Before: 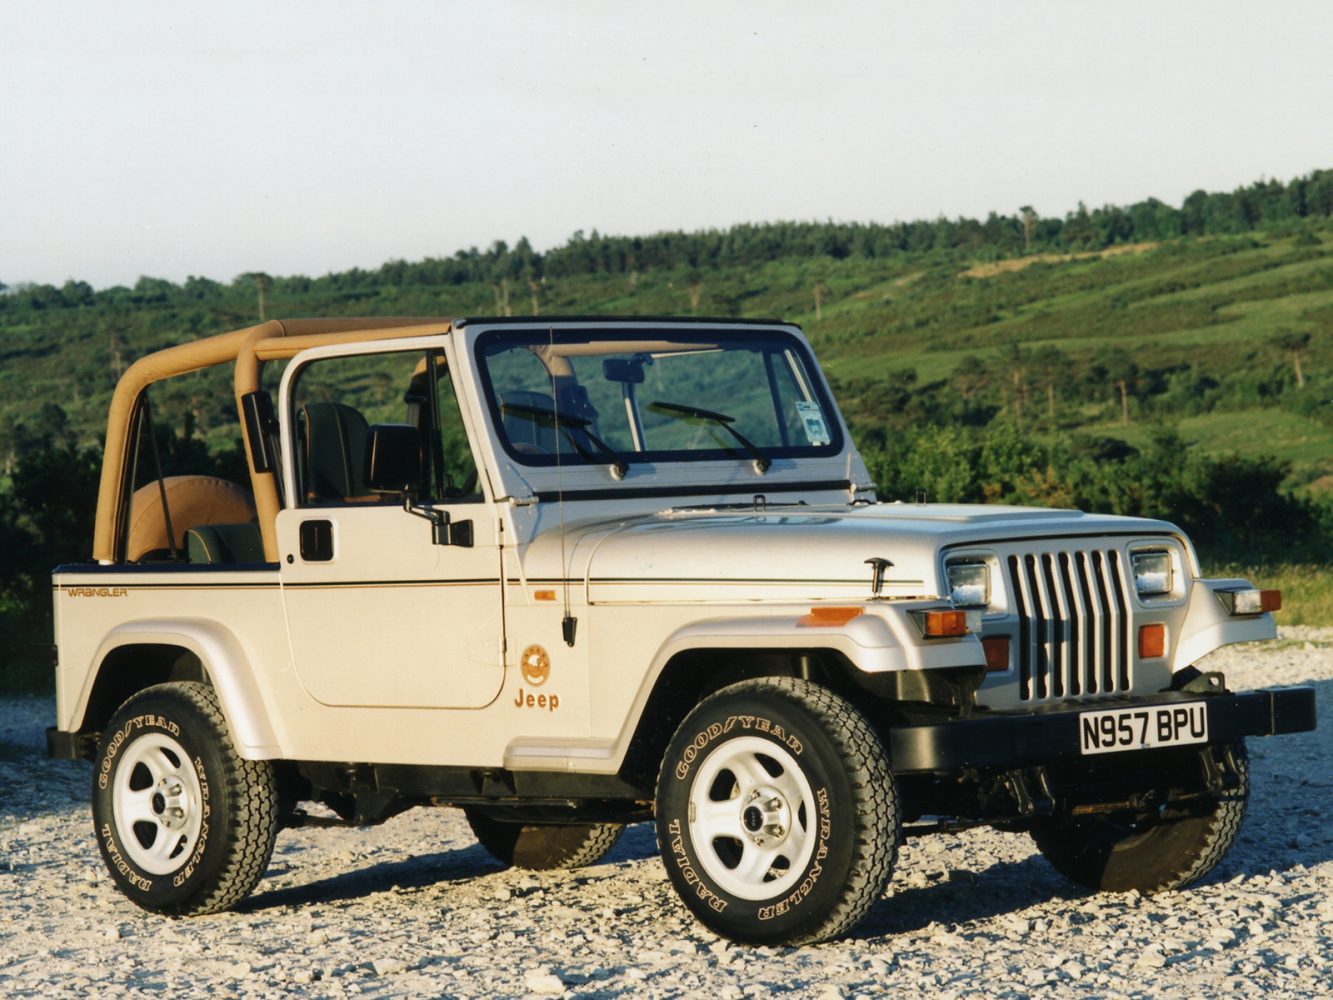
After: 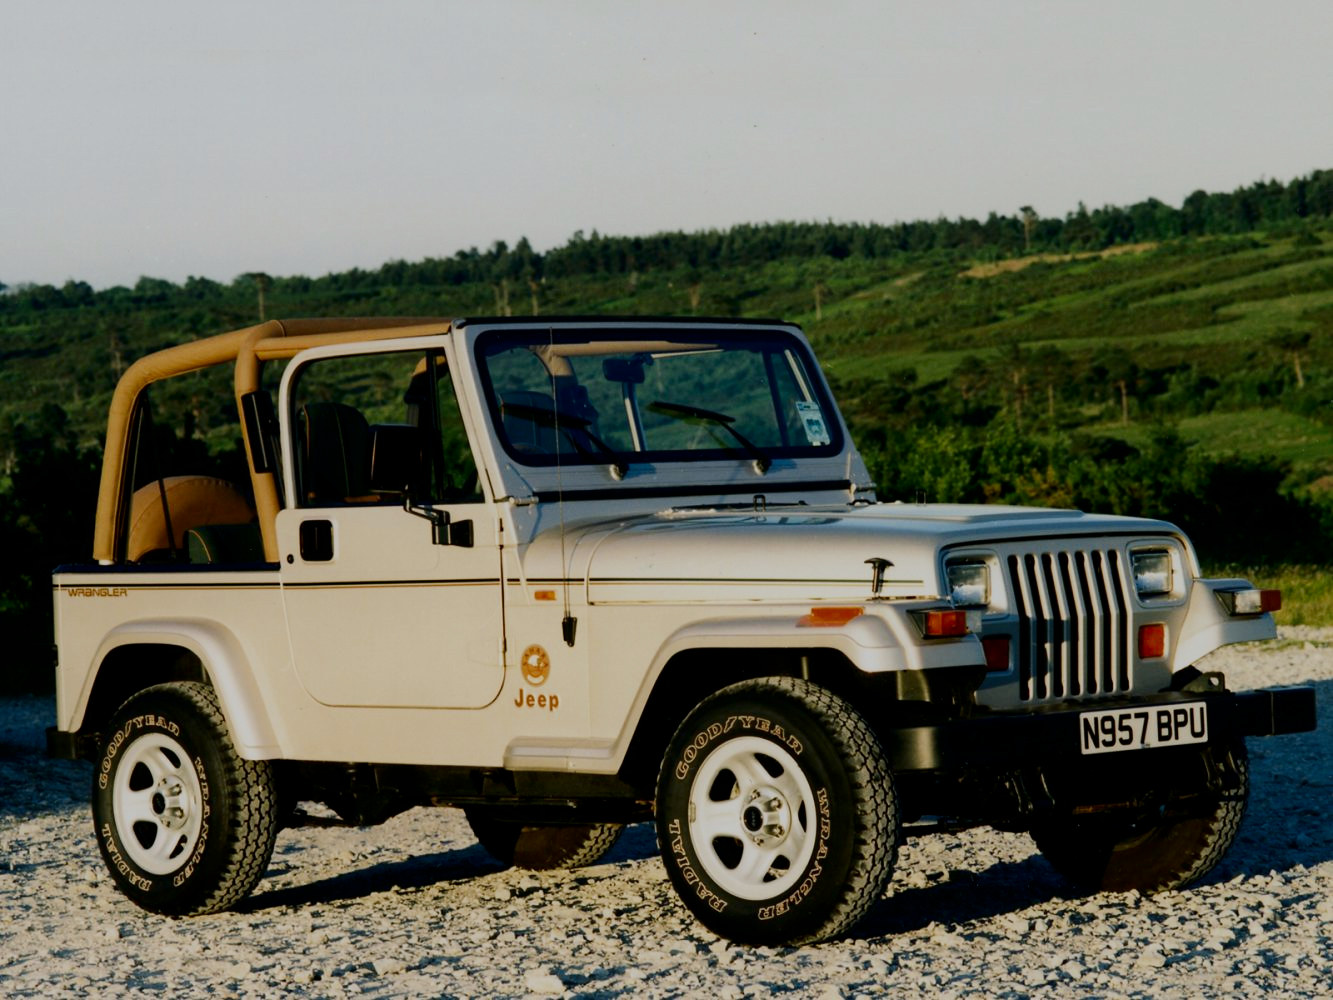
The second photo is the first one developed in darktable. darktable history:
filmic rgb: black relative exposure -6.68 EV, white relative exposure 4.56 EV, hardness 3.25
contrast brightness saturation: contrast 0.13, brightness -0.24, saturation 0.14
